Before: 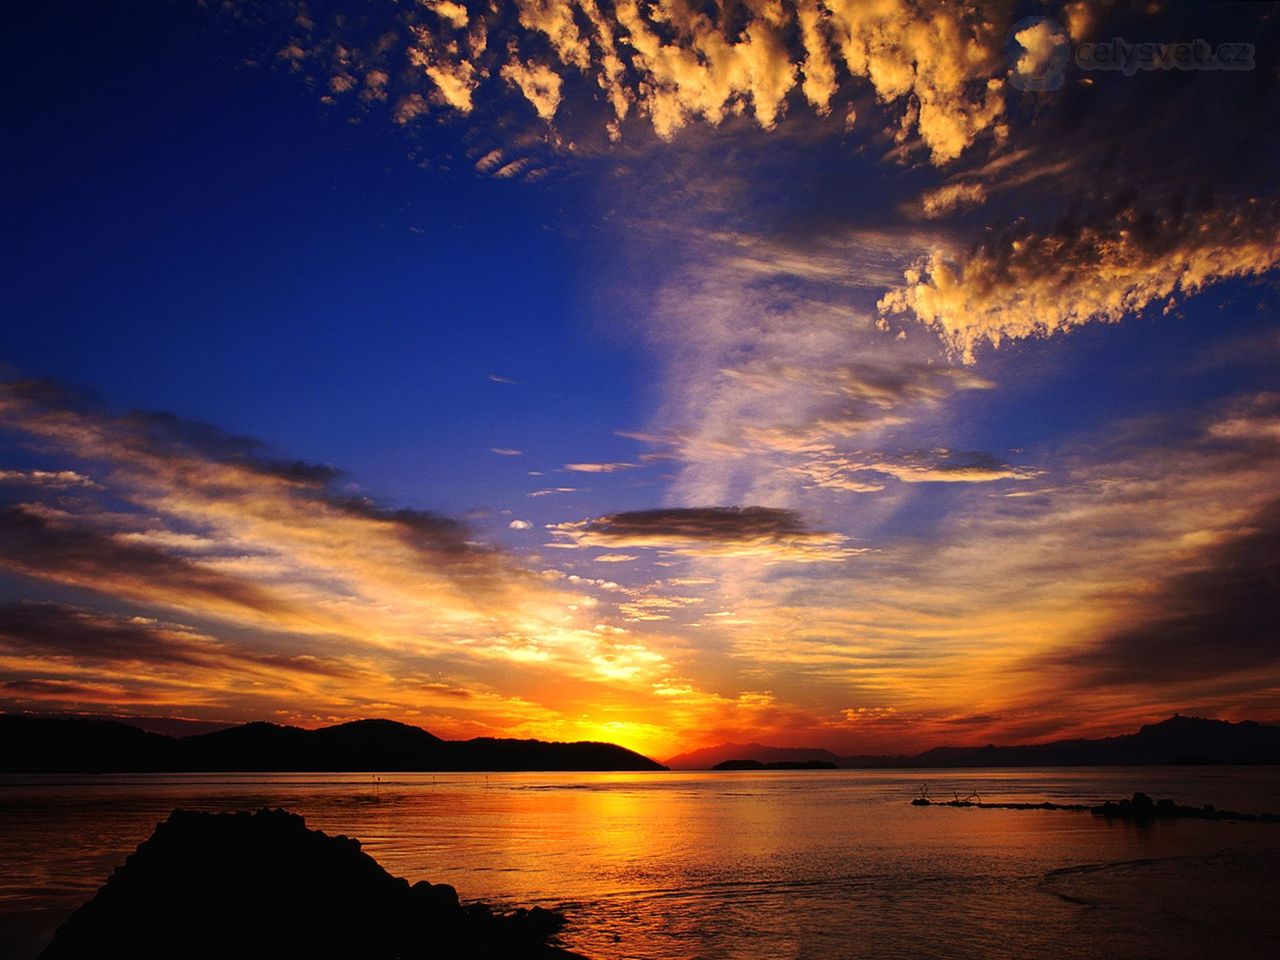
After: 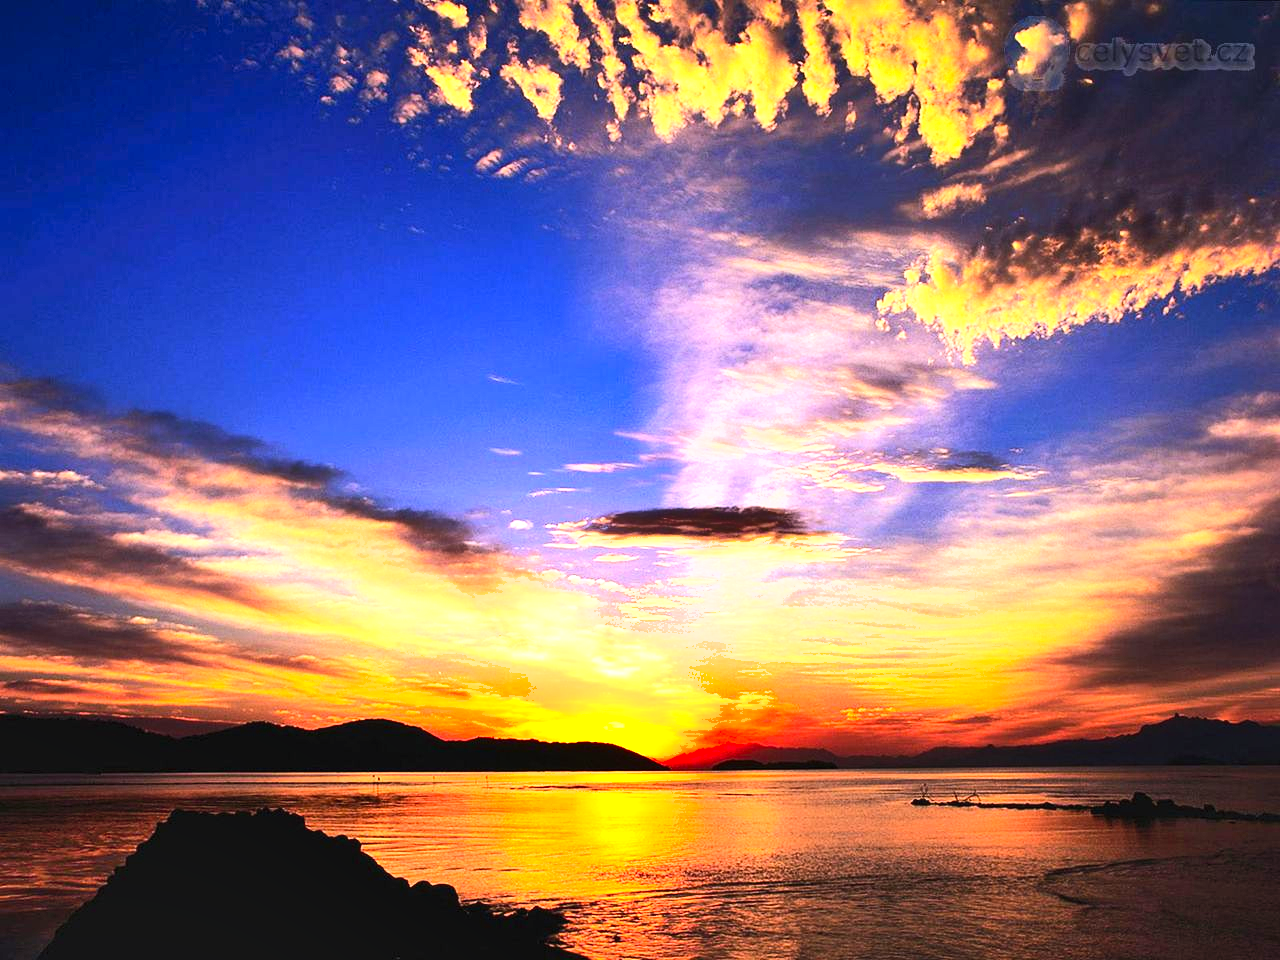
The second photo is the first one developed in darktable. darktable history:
exposure: black level correction 0, exposure 1.2 EV, compensate exposure bias true, compensate highlight preservation false
shadows and highlights: soften with gaussian
tone equalizer: -8 EV -0.417 EV, -7 EV -0.389 EV, -6 EV -0.333 EV, -5 EV -0.222 EV, -3 EV 0.222 EV, -2 EV 0.333 EV, -1 EV 0.389 EV, +0 EV 0.417 EV, edges refinement/feathering 500, mask exposure compensation -1.57 EV, preserve details no
contrast brightness saturation: contrast 0.2, brightness 0.15, saturation 0.14
white balance: red 0.983, blue 1.036
